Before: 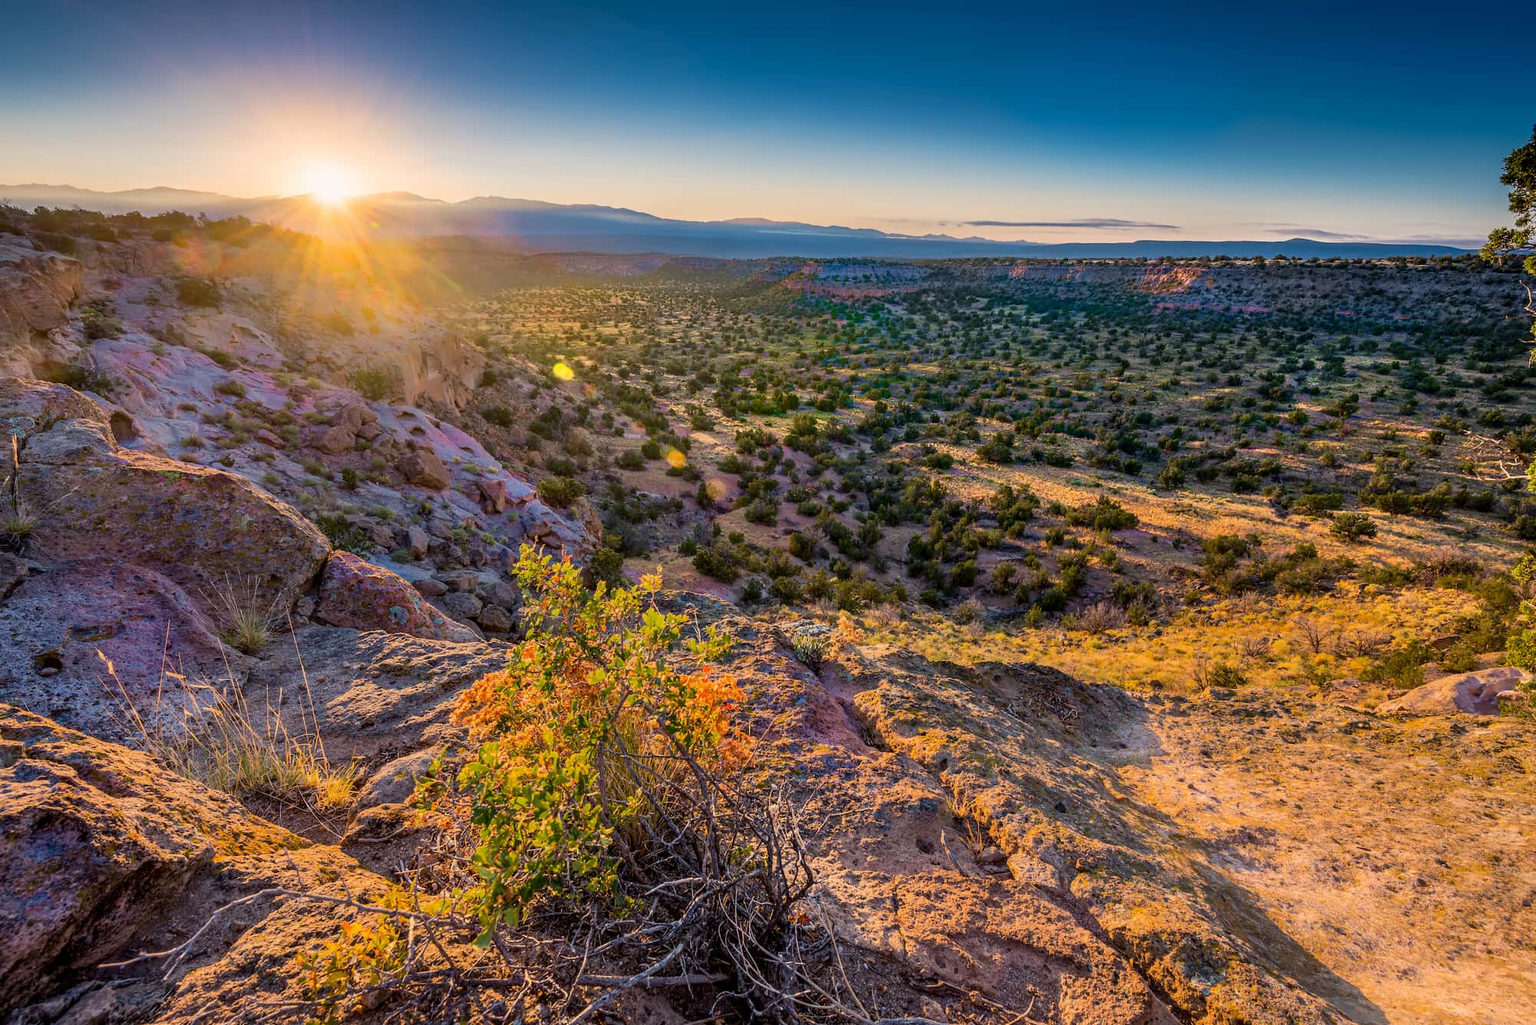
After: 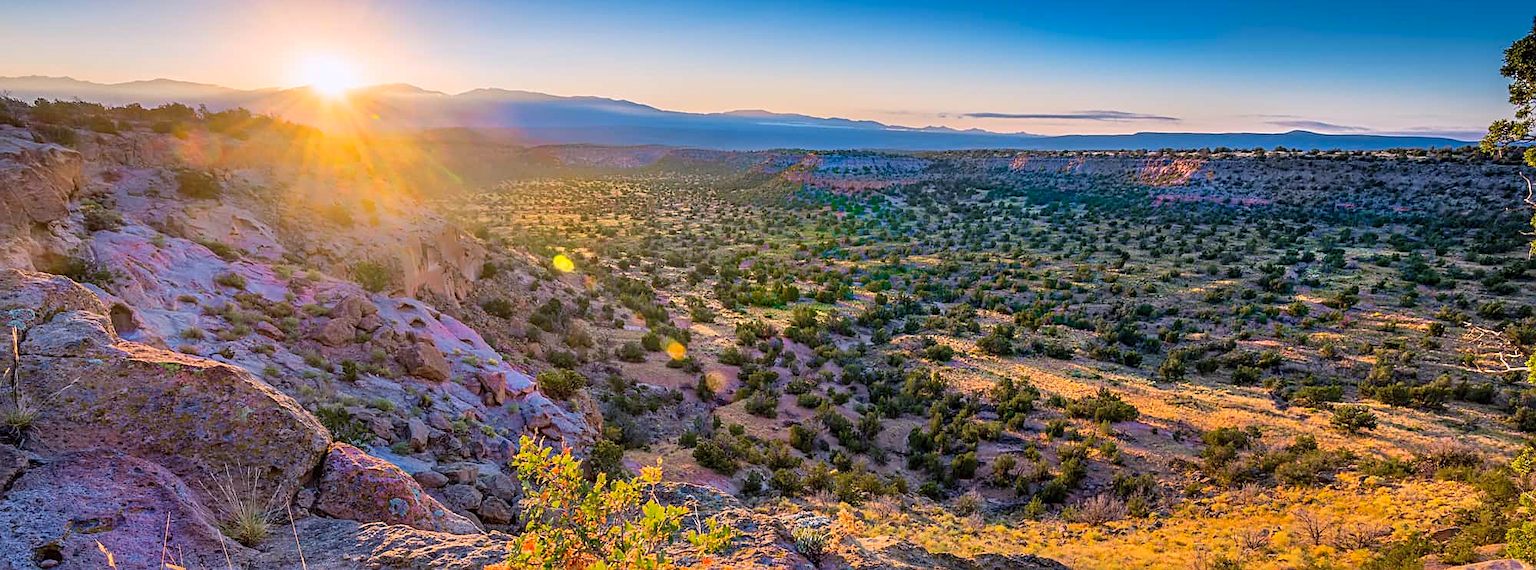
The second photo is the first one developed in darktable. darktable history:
color calibration: illuminant as shot in camera, x 0.358, y 0.373, temperature 4628.91 K
sharpen: on, module defaults
contrast brightness saturation: brightness 0.092, saturation 0.193
crop and rotate: top 10.6%, bottom 33.696%
